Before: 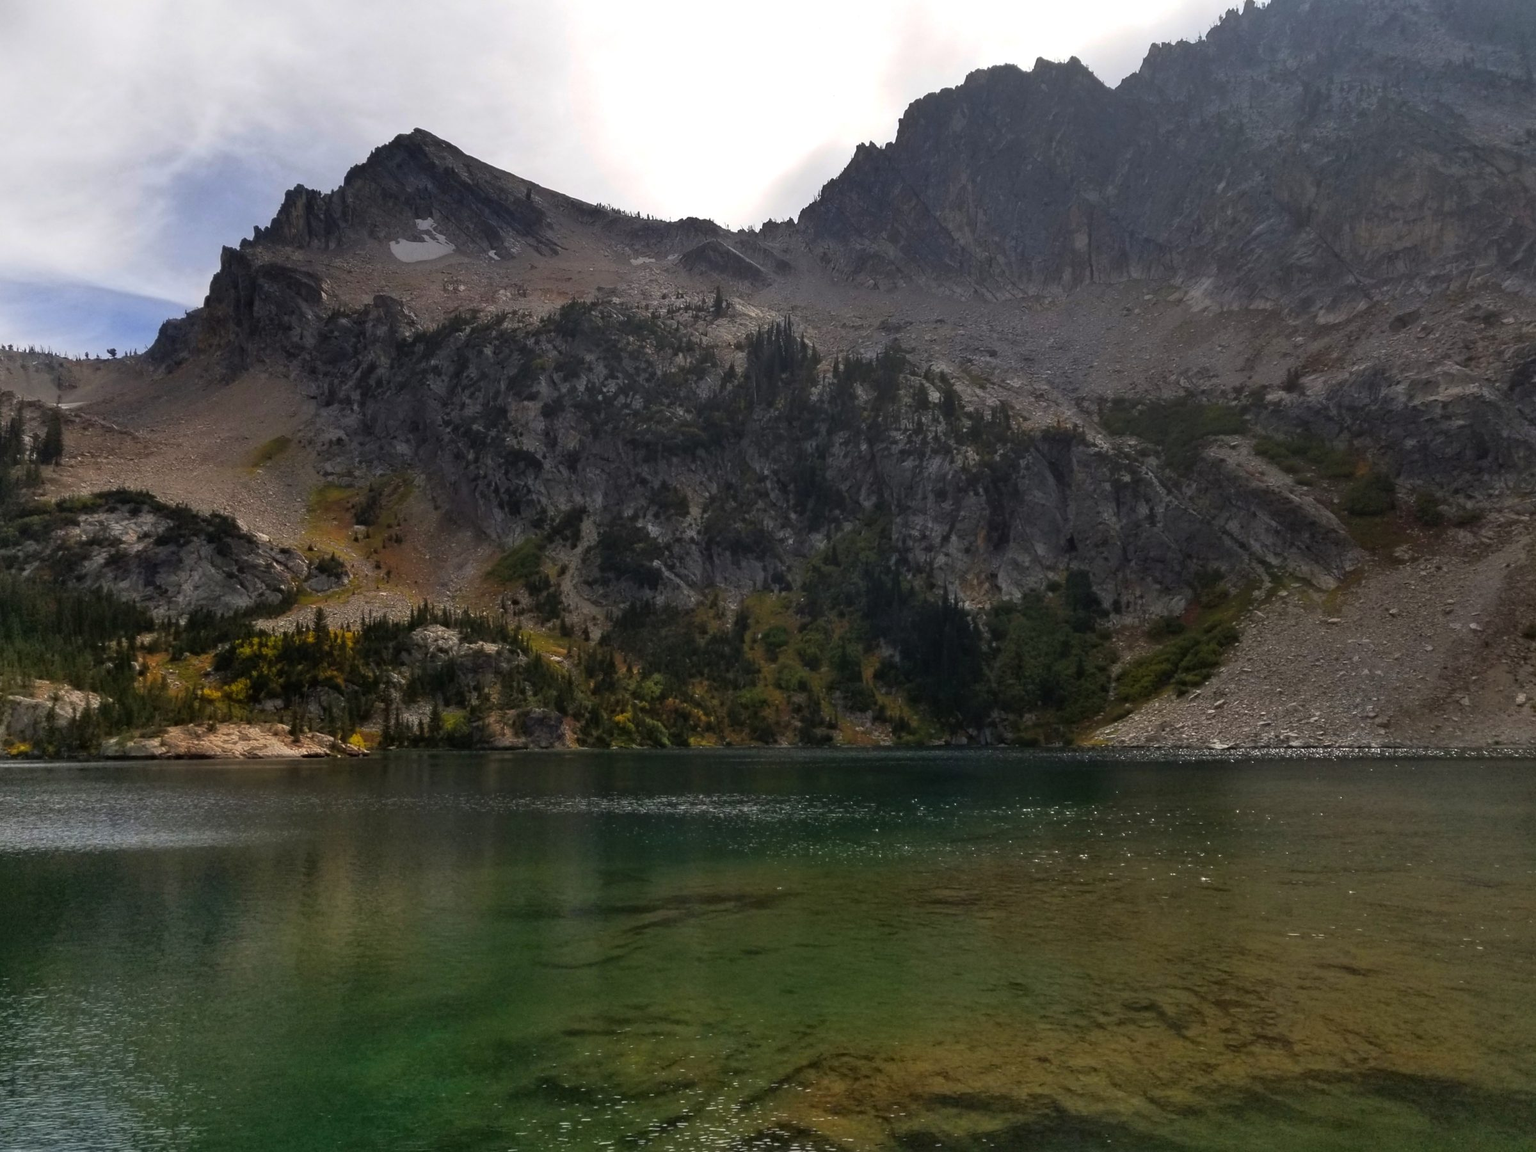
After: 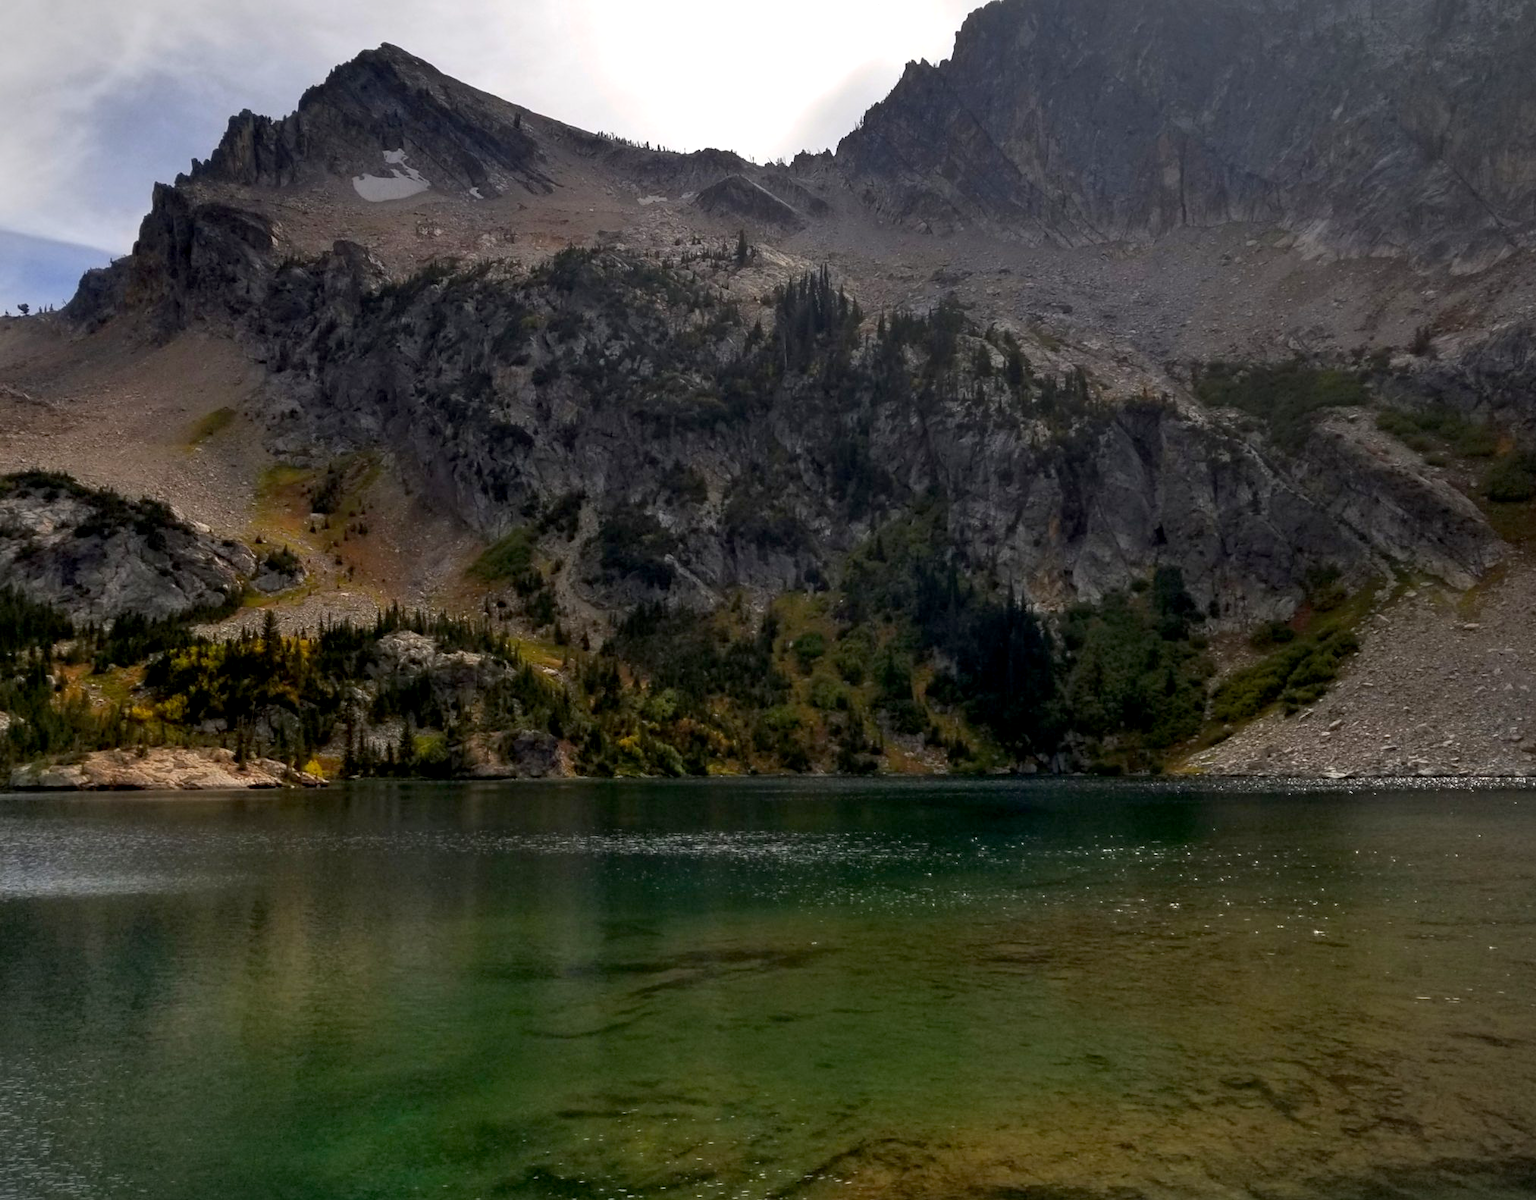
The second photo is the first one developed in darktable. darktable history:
crop: left 6.024%, top 8.006%, right 9.538%, bottom 3.981%
vignetting: fall-off start 97.17%, brightness -0.34, width/height ratio 1.179
exposure: black level correction 0.007, exposure 0.095 EV, compensate exposure bias true, compensate highlight preservation false
